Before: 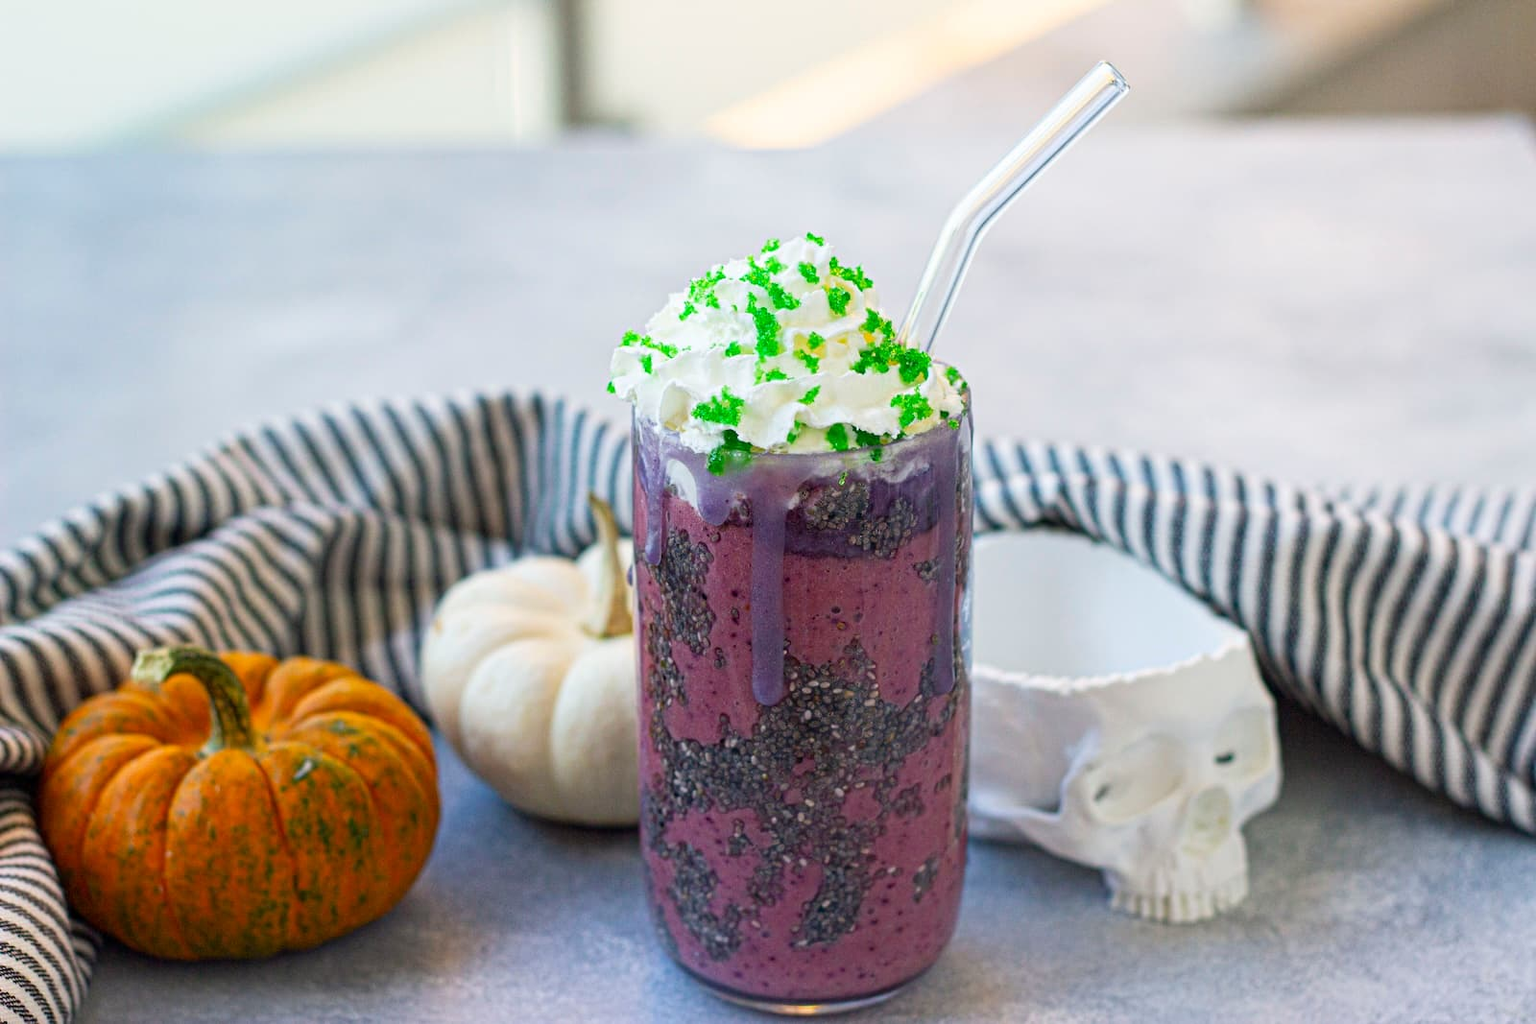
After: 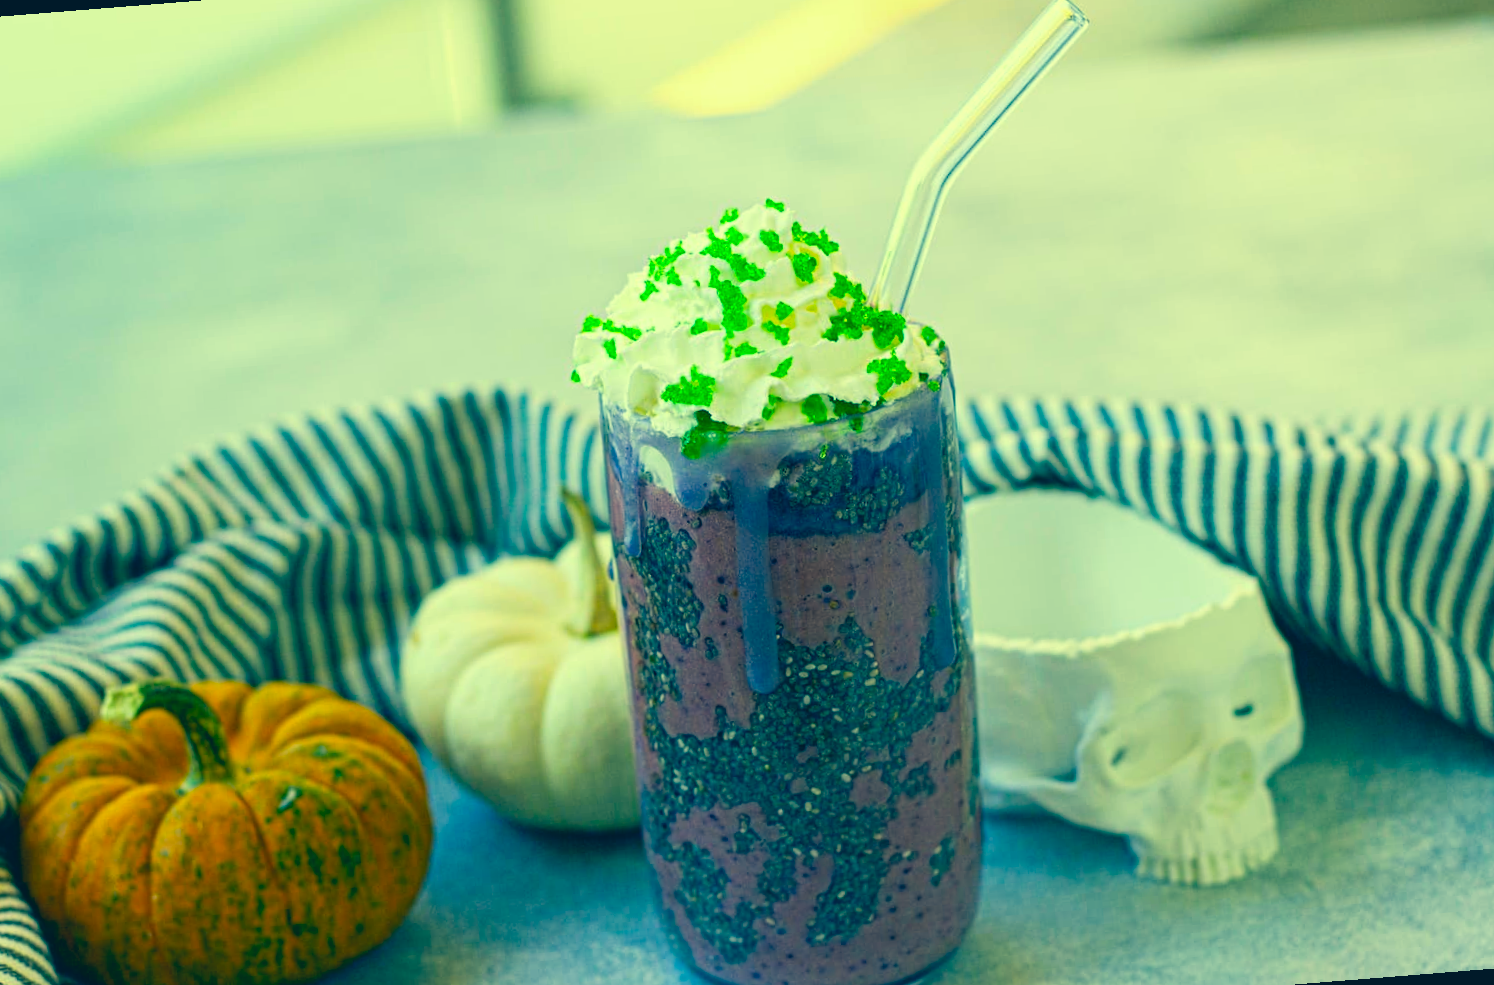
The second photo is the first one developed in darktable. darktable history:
color correction: highlights a* -15.58, highlights b* 40, shadows a* -40, shadows b* -26.18
contrast brightness saturation: contrast 0.04, saturation 0.16
rotate and perspective: rotation -4.57°, crop left 0.054, crop right 0.944, crop top 0.087, crop bottom 0.914
